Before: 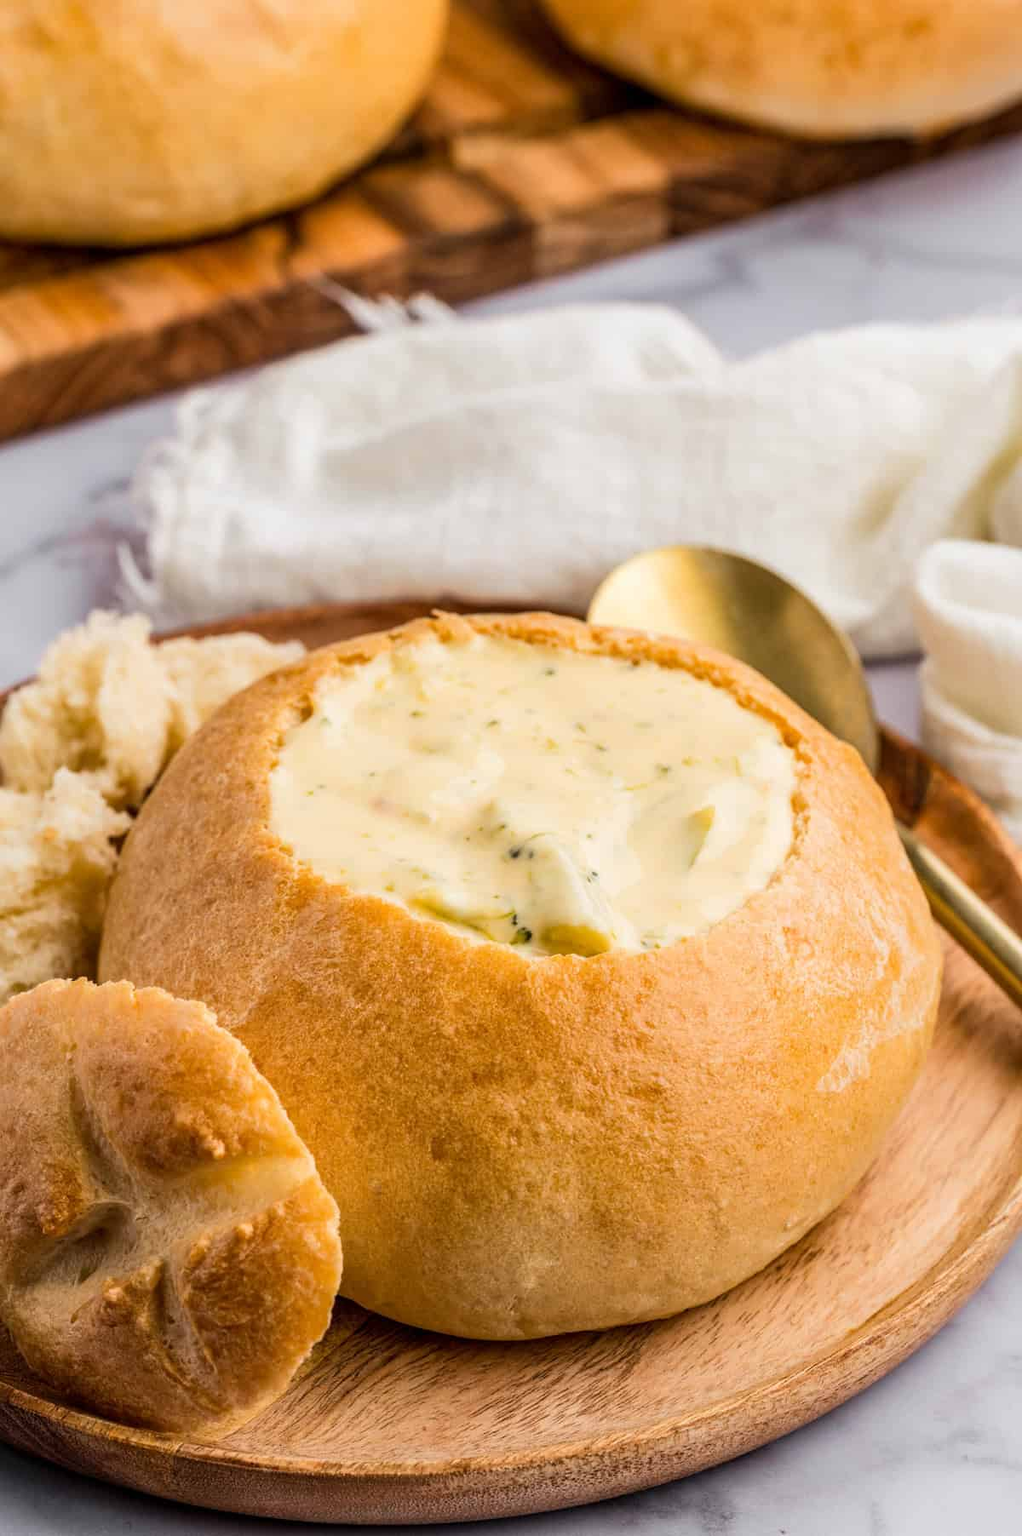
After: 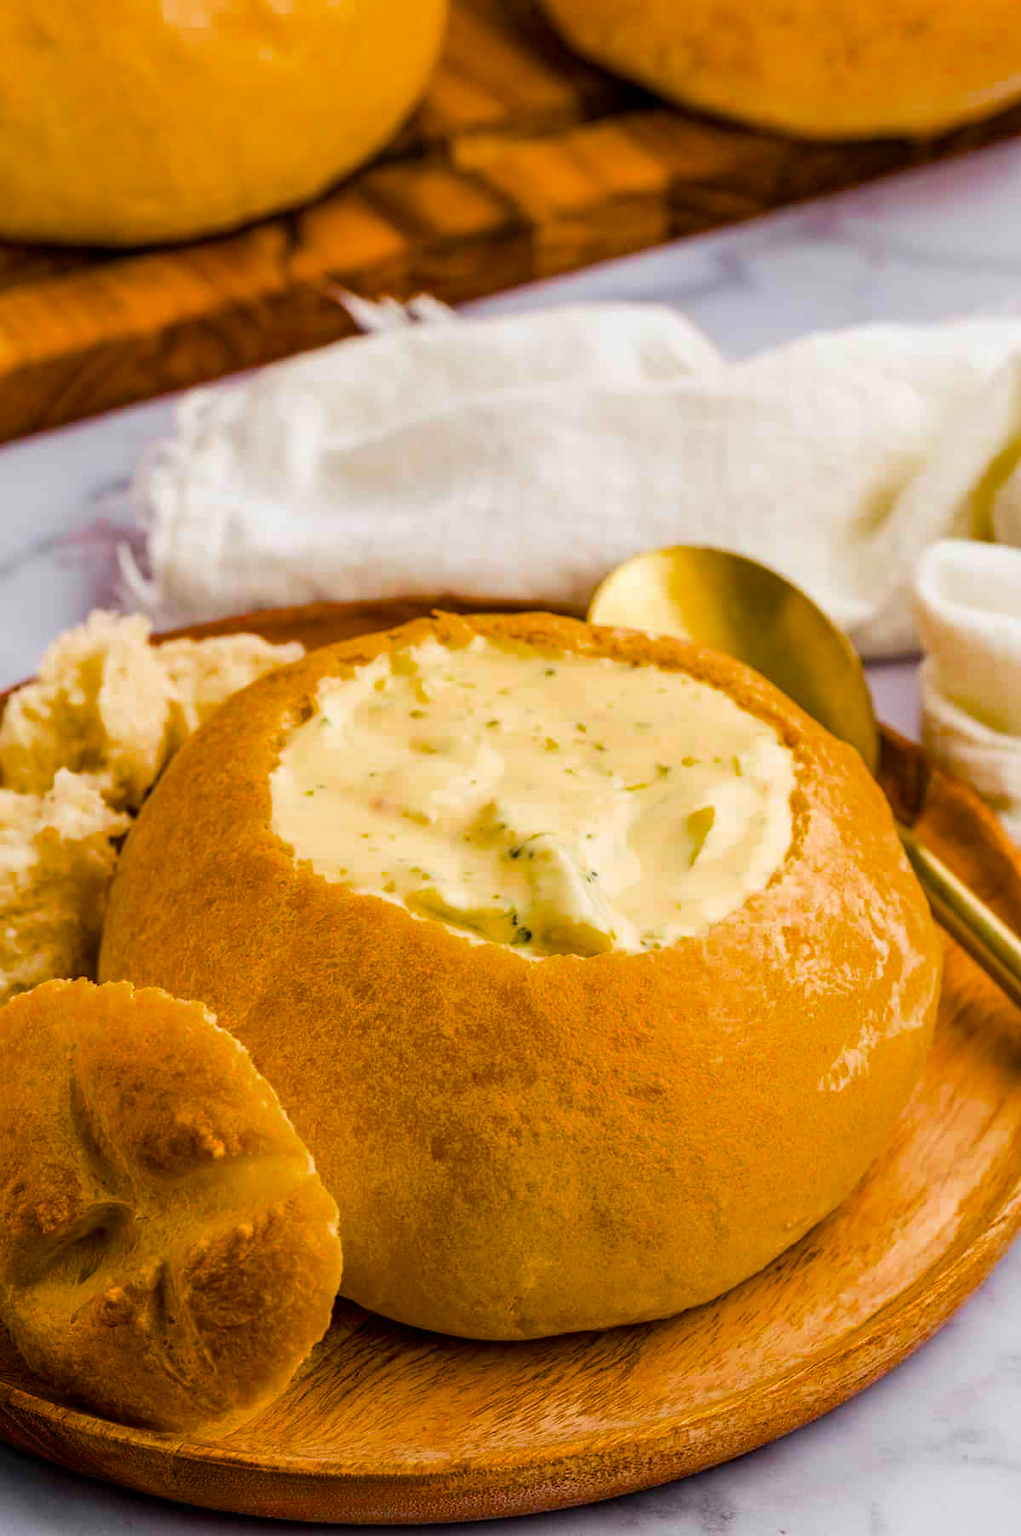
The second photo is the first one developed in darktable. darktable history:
color balance rgb: power › chroma 0.269%, power › hue 62.78°, global offset › hue 171.15°, linear chroma grading › shadows 10.602%, linear chroma grading › highlights 9.344%, linear chroma grading › global chroma 15.436%, linear chroma grading › mid-tones 14.67%, perceptual saturation grading › global saturation 25.004%, saturation formula JzAzBz (2021)
